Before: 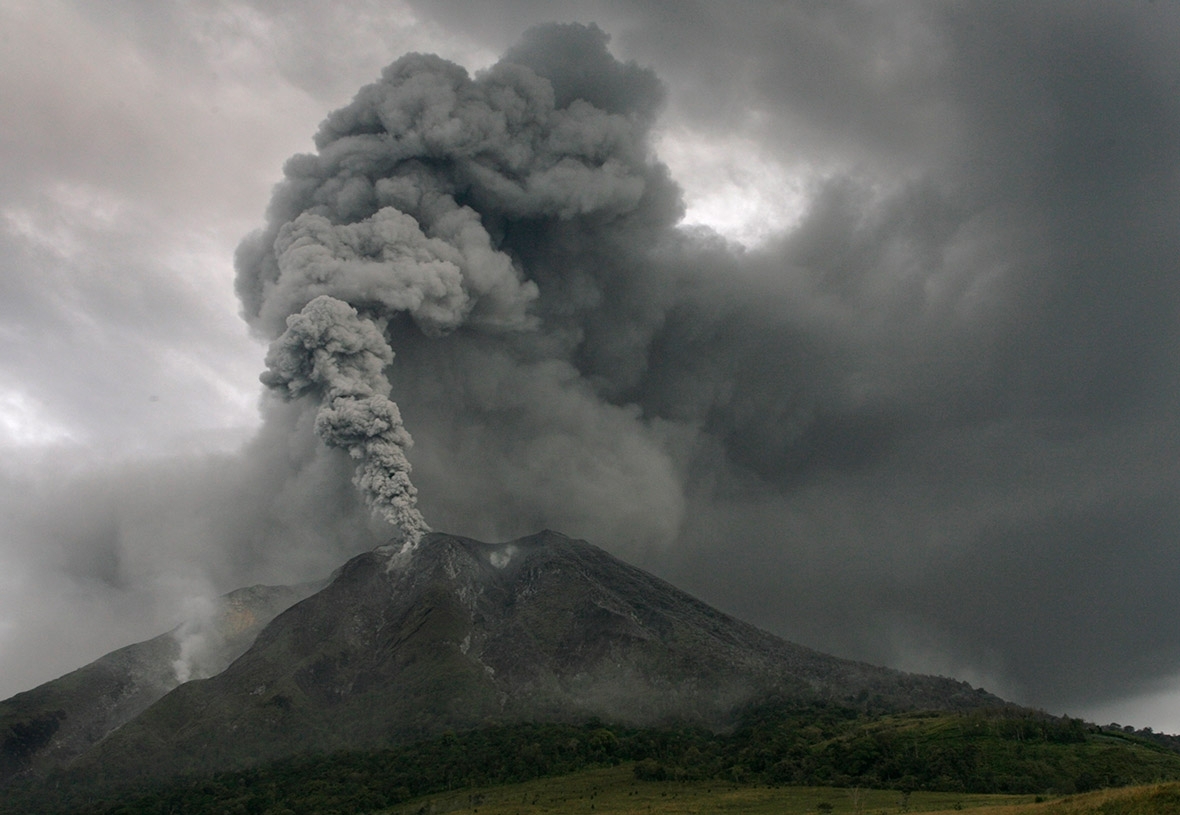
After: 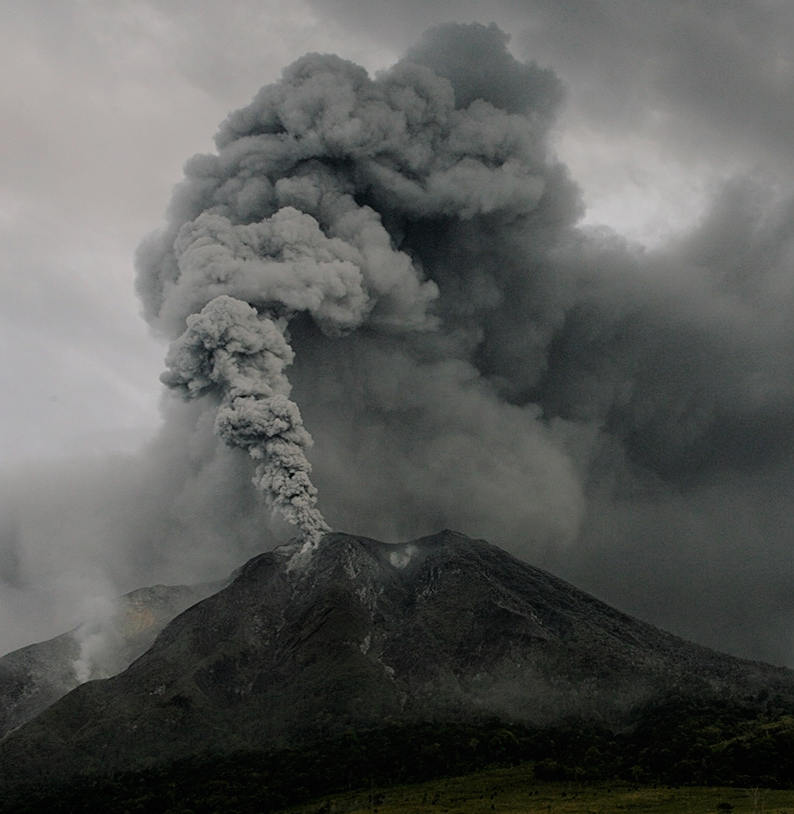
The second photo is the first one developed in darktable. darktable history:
crop and rotate: left 8.552%, right 24.09%
filmic rgb: black relative exposure -6.04 EV, white relative exposure 6.96 EV, hardness 2.28
shadows and highlights: shadows -25.12, highlights 51.38, soften with gaussian
sharpen: amount 0.201
tone equalizer: on, module defaults
local contrast: mode bilateral grid, contrast 100, coarseness 99, detail 90%, midtone range 0.2
